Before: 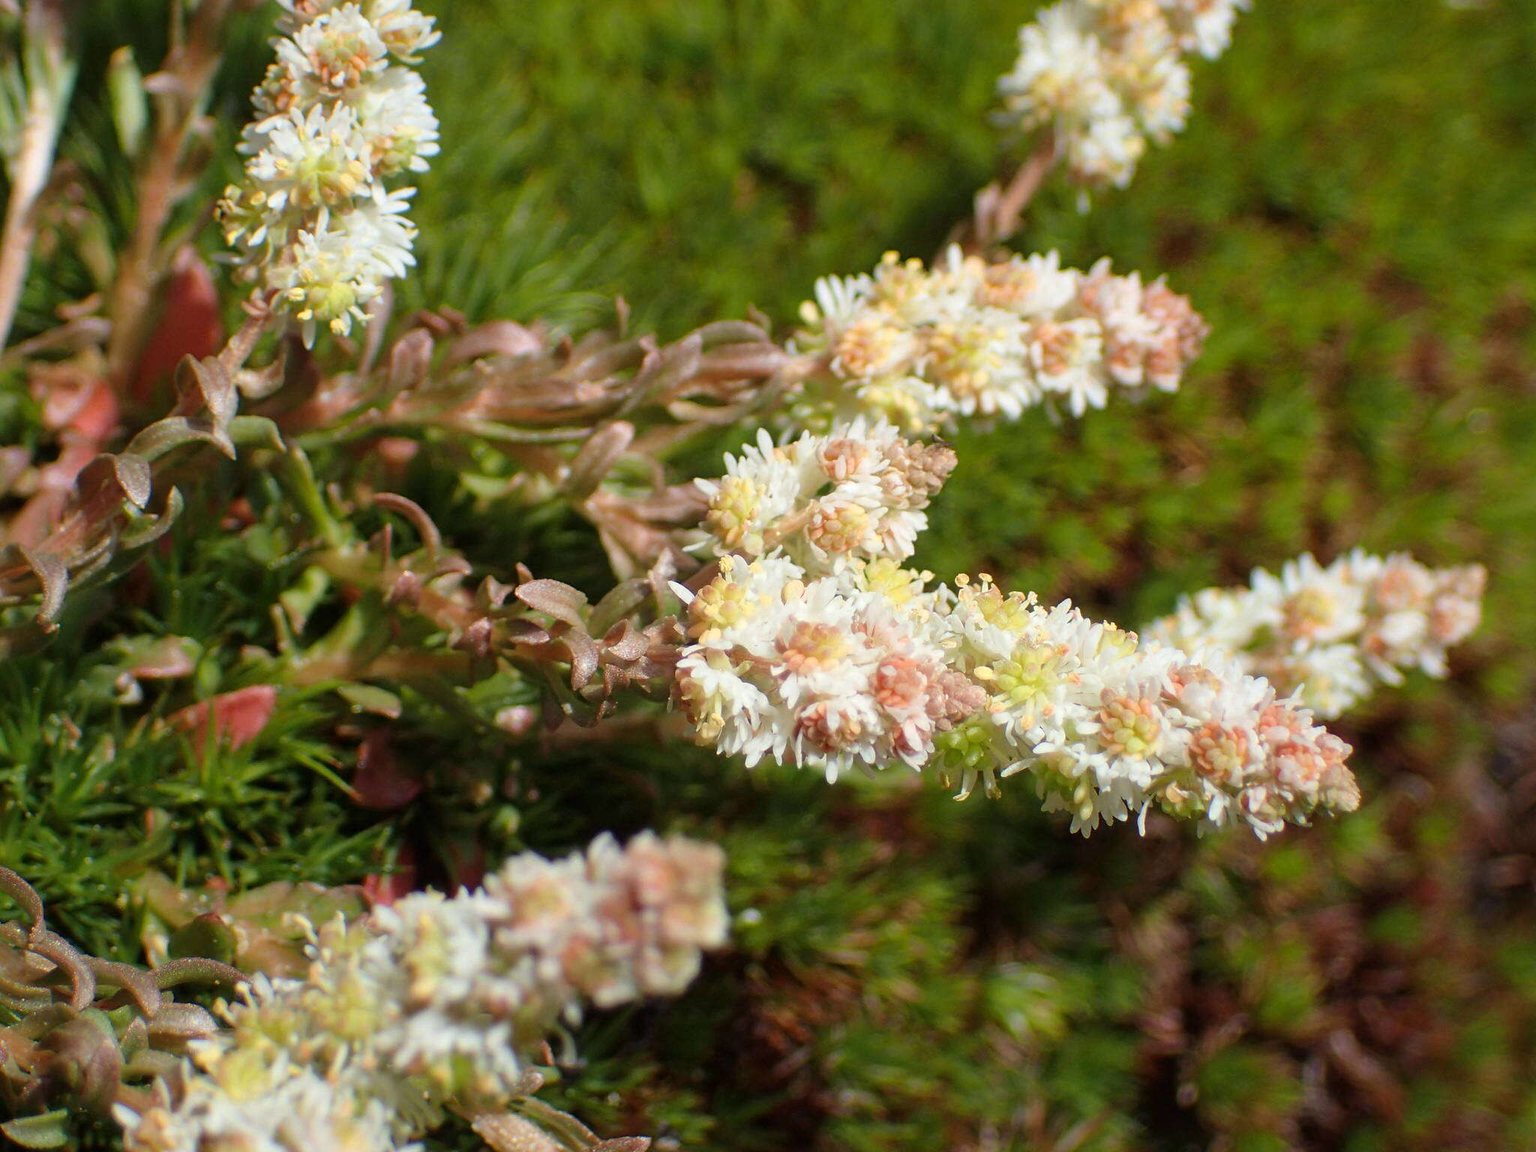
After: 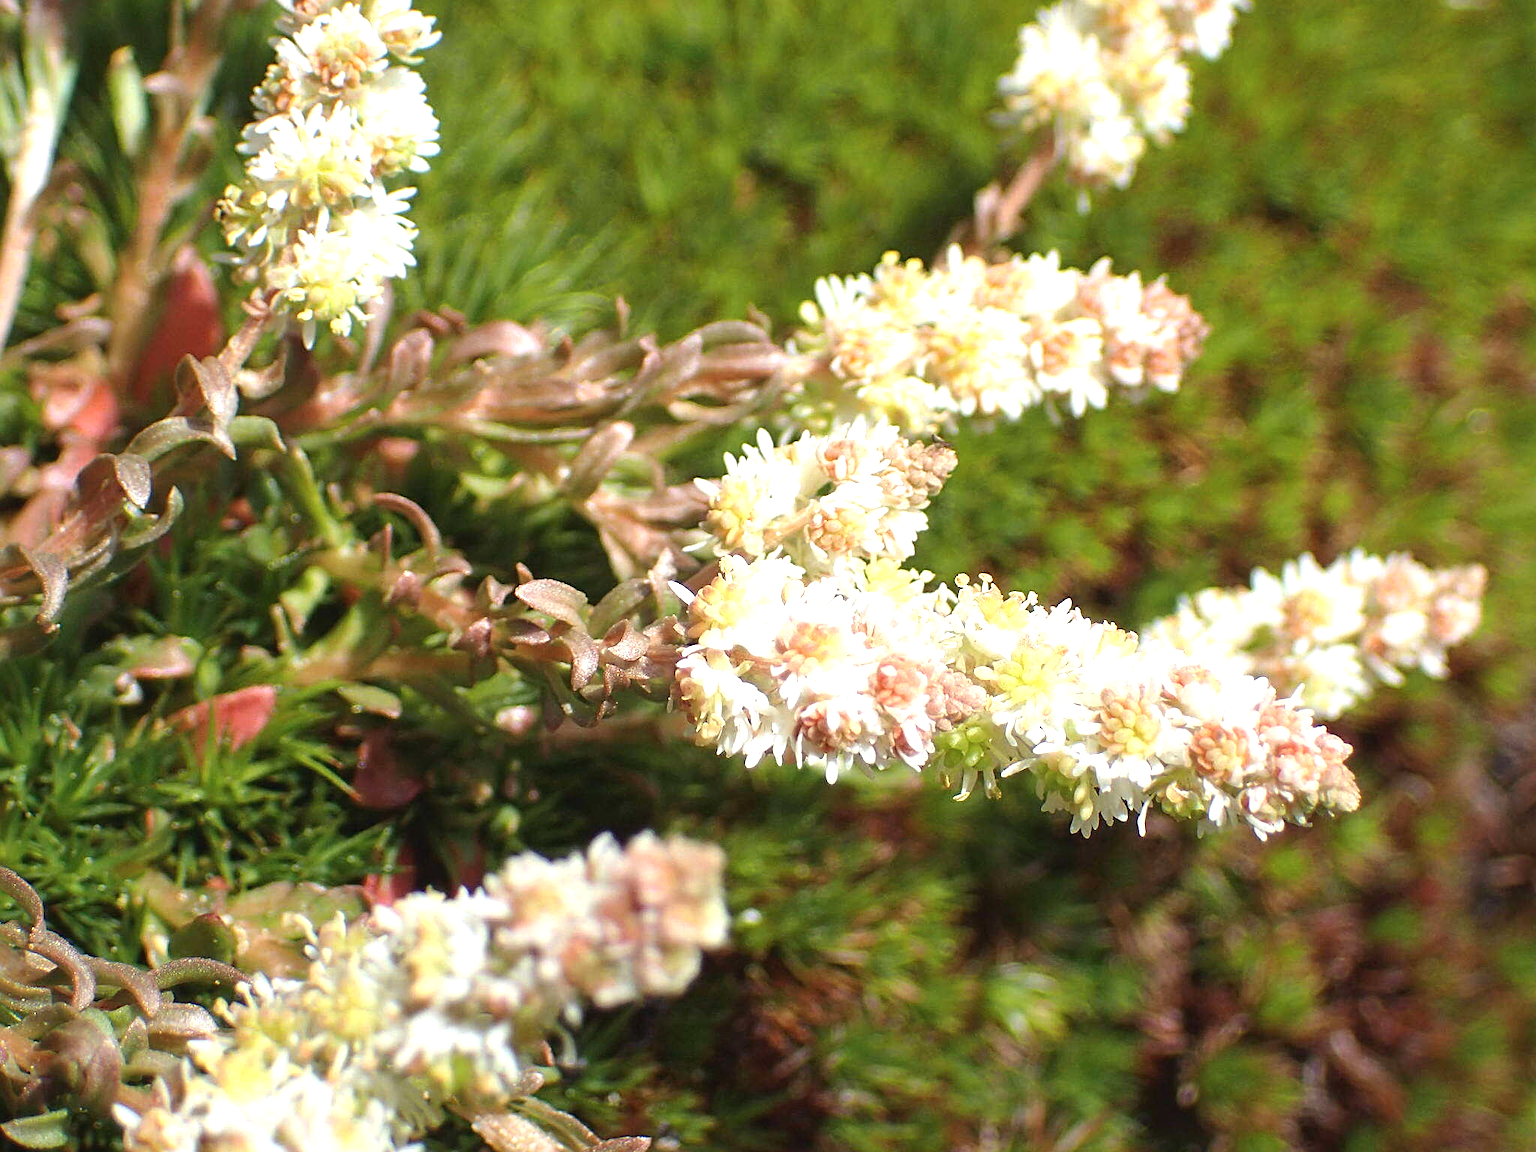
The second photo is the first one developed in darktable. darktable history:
contrast brightness saturation: contrast -0.08, brightness -0.04, saturation -0.11
exposure: black level correction 0, exposure 1 EV, compensate exposure bias true, compensate highlight preservation false
sharpen: on, module defaults
